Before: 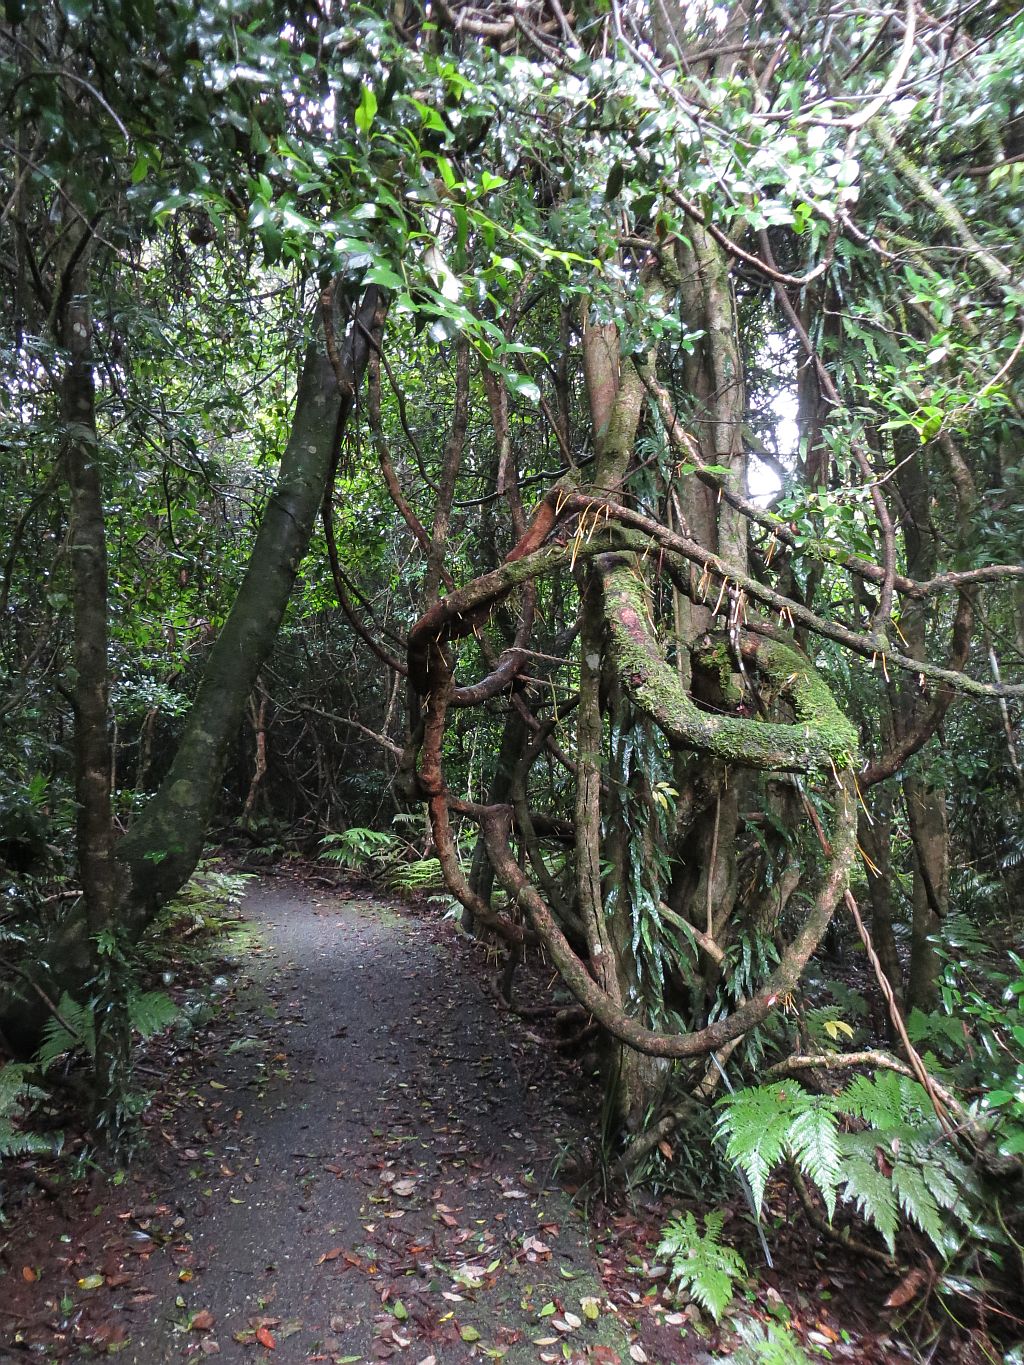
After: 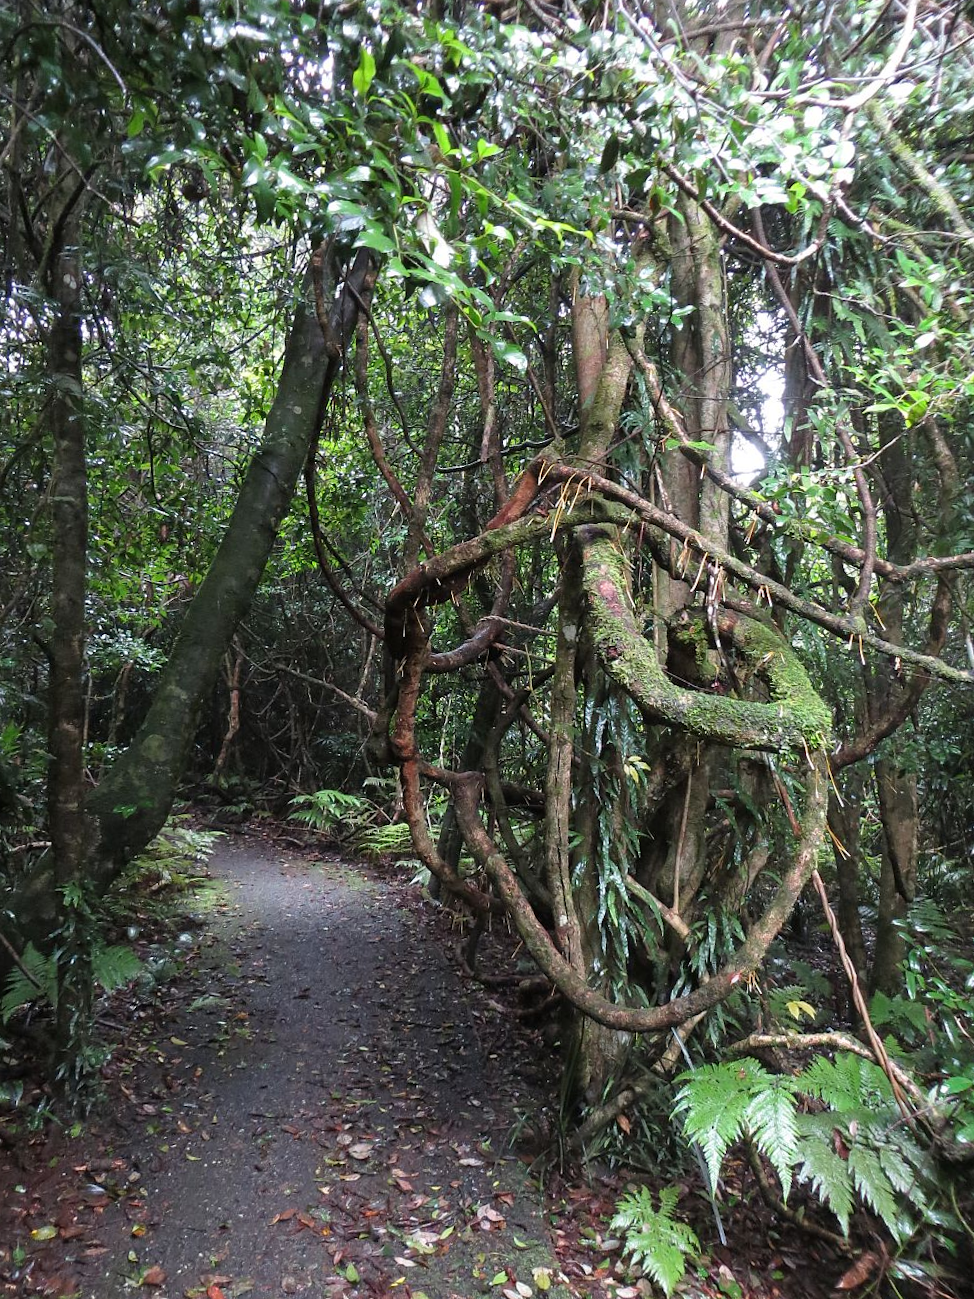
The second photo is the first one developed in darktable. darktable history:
crop and rotate: angle -2.21°
